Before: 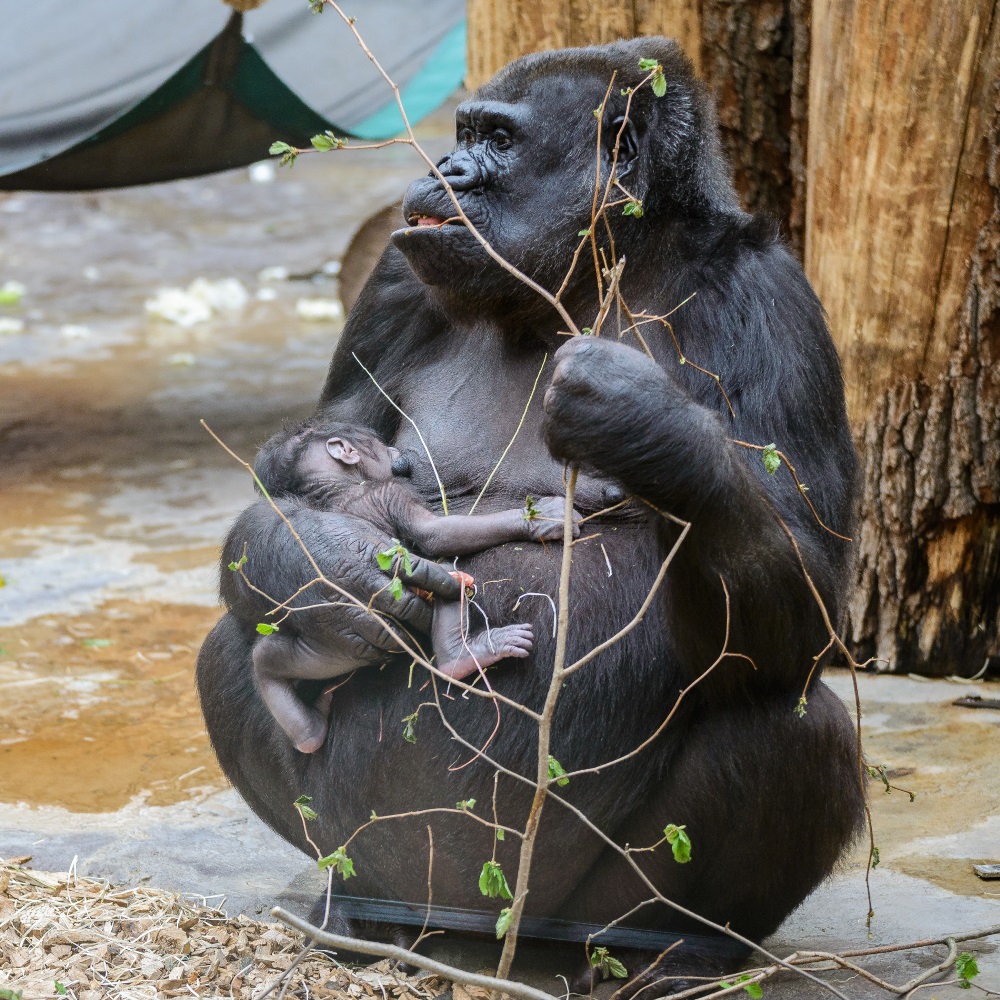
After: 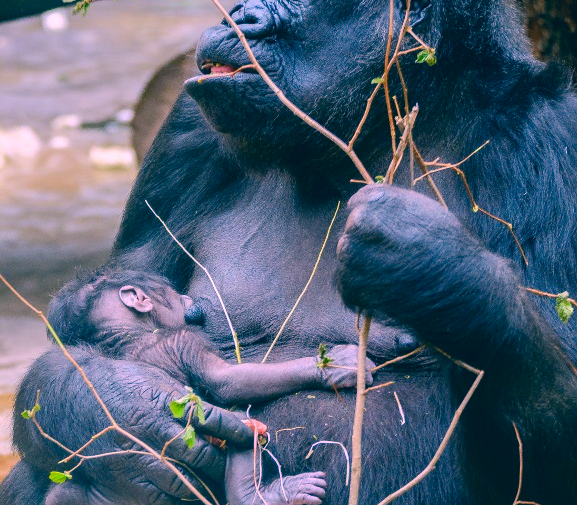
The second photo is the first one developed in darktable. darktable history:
color correction: highlights a* 16.25, highlights b* 0.264, shadows a* -15.18, shadows b* -14.58, saturation 1.5
crop: left 20.721%, top 15.24%, right 21.504%, bottom 34.19%
